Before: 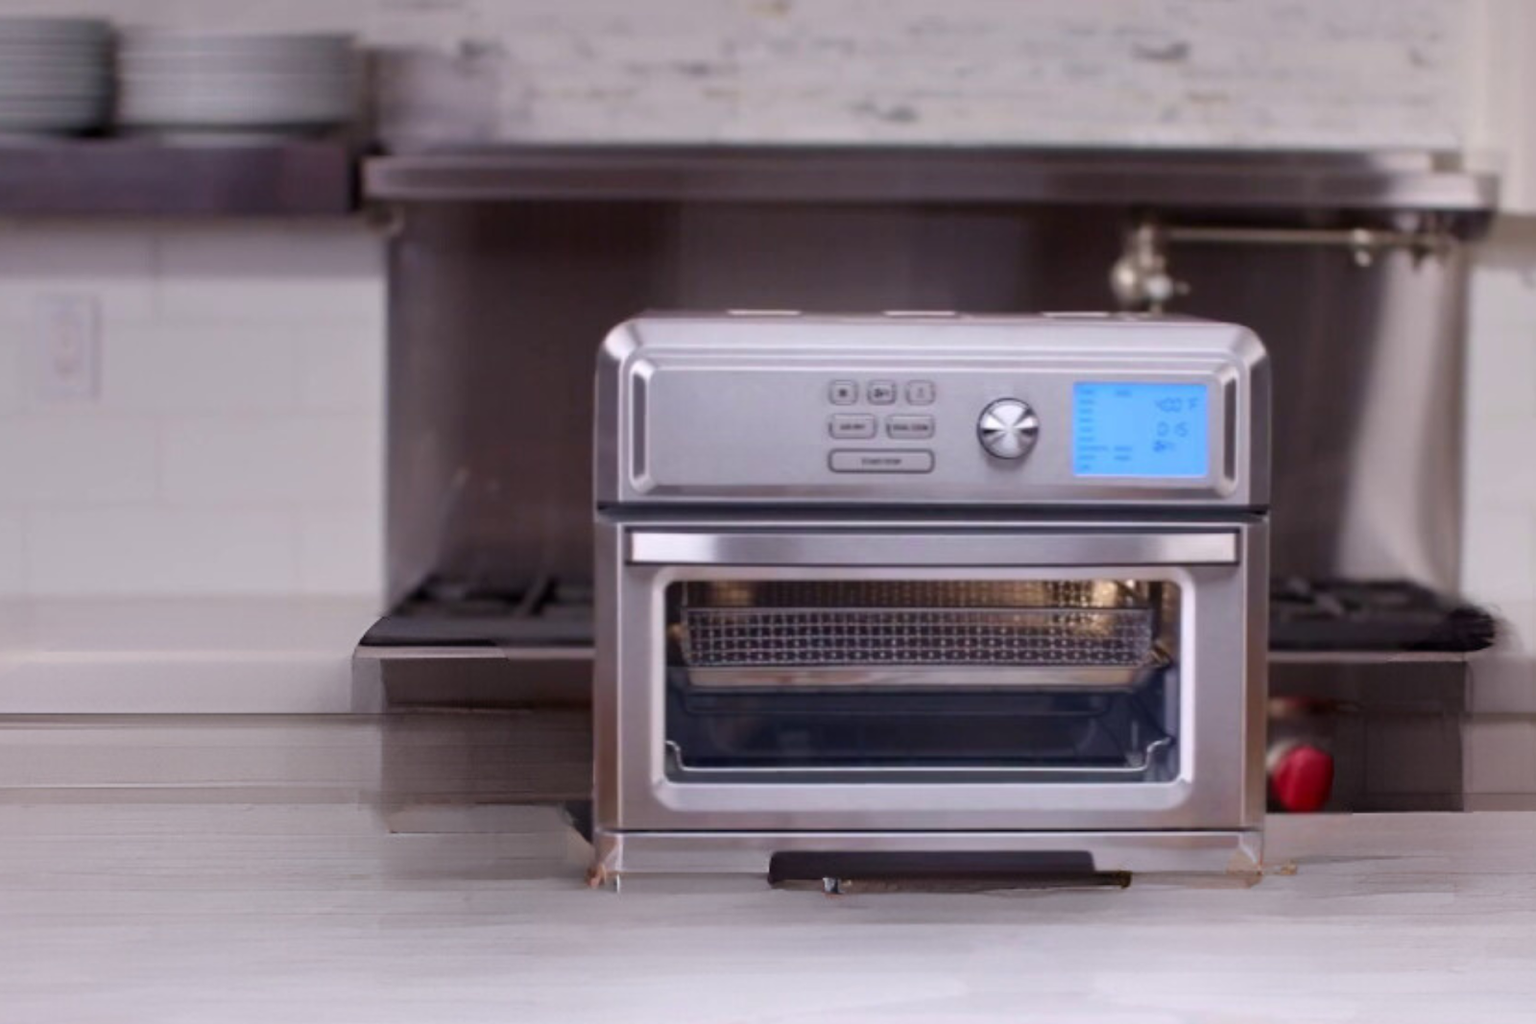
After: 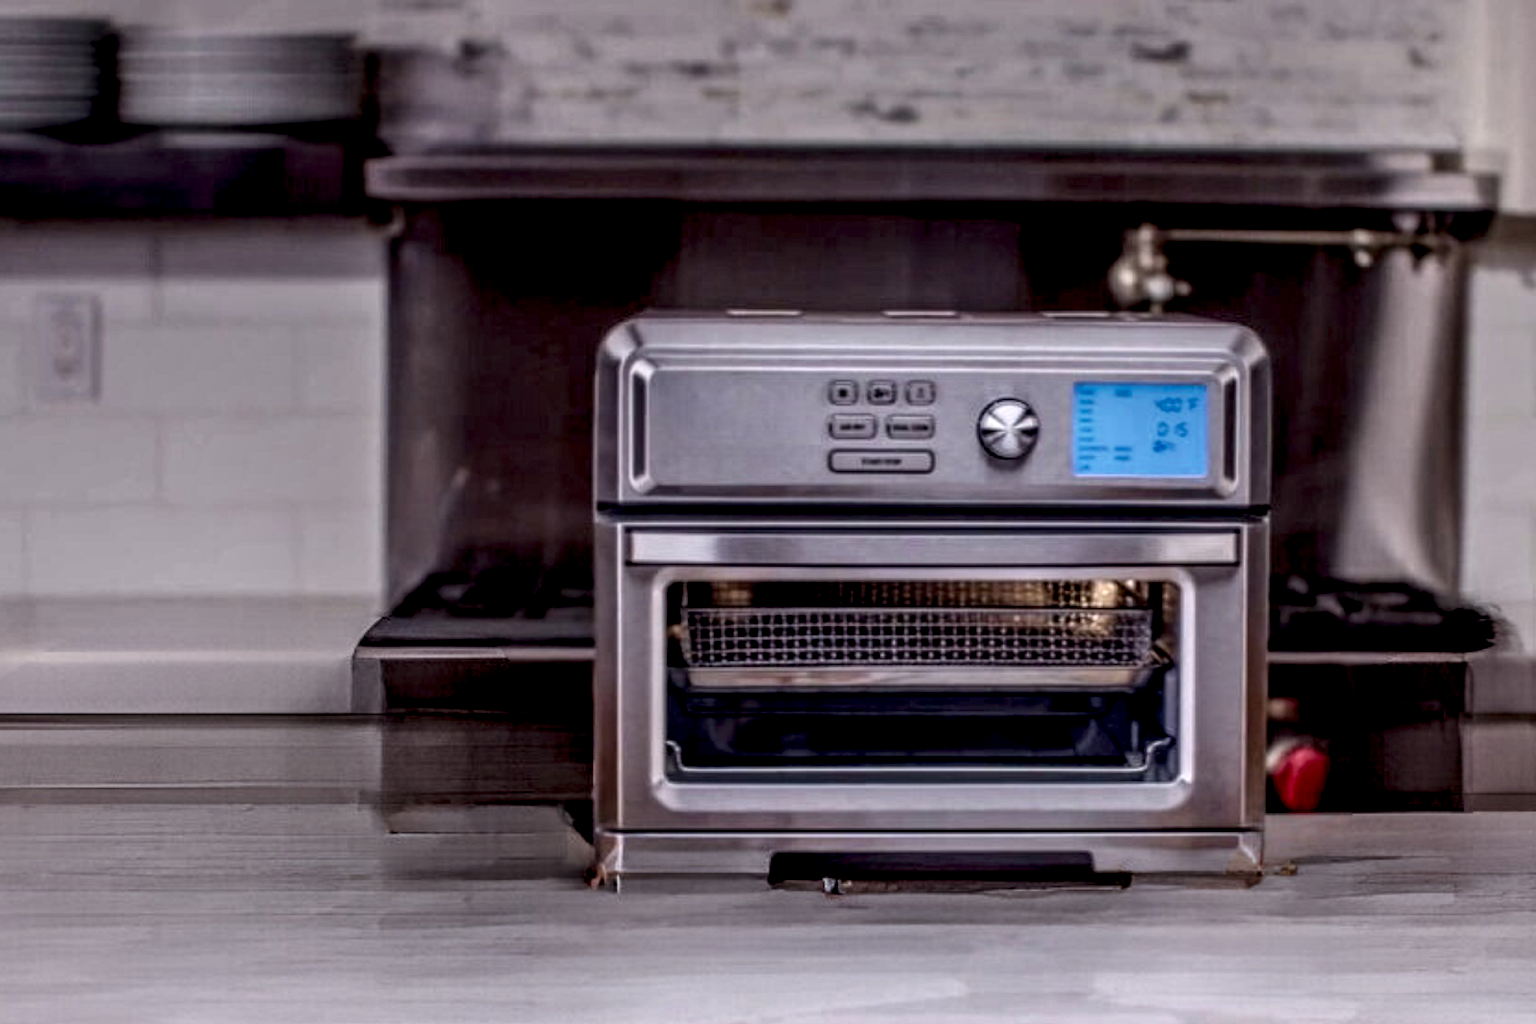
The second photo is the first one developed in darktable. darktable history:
exposure: black level correction 0.011, exposure -0.47 EV, compensate highlight preservation false
local contrast: highlights 1%, shadows 2%, detail 298%, midtone range 0.305
contrast brightness saturation: saturation 0.097
